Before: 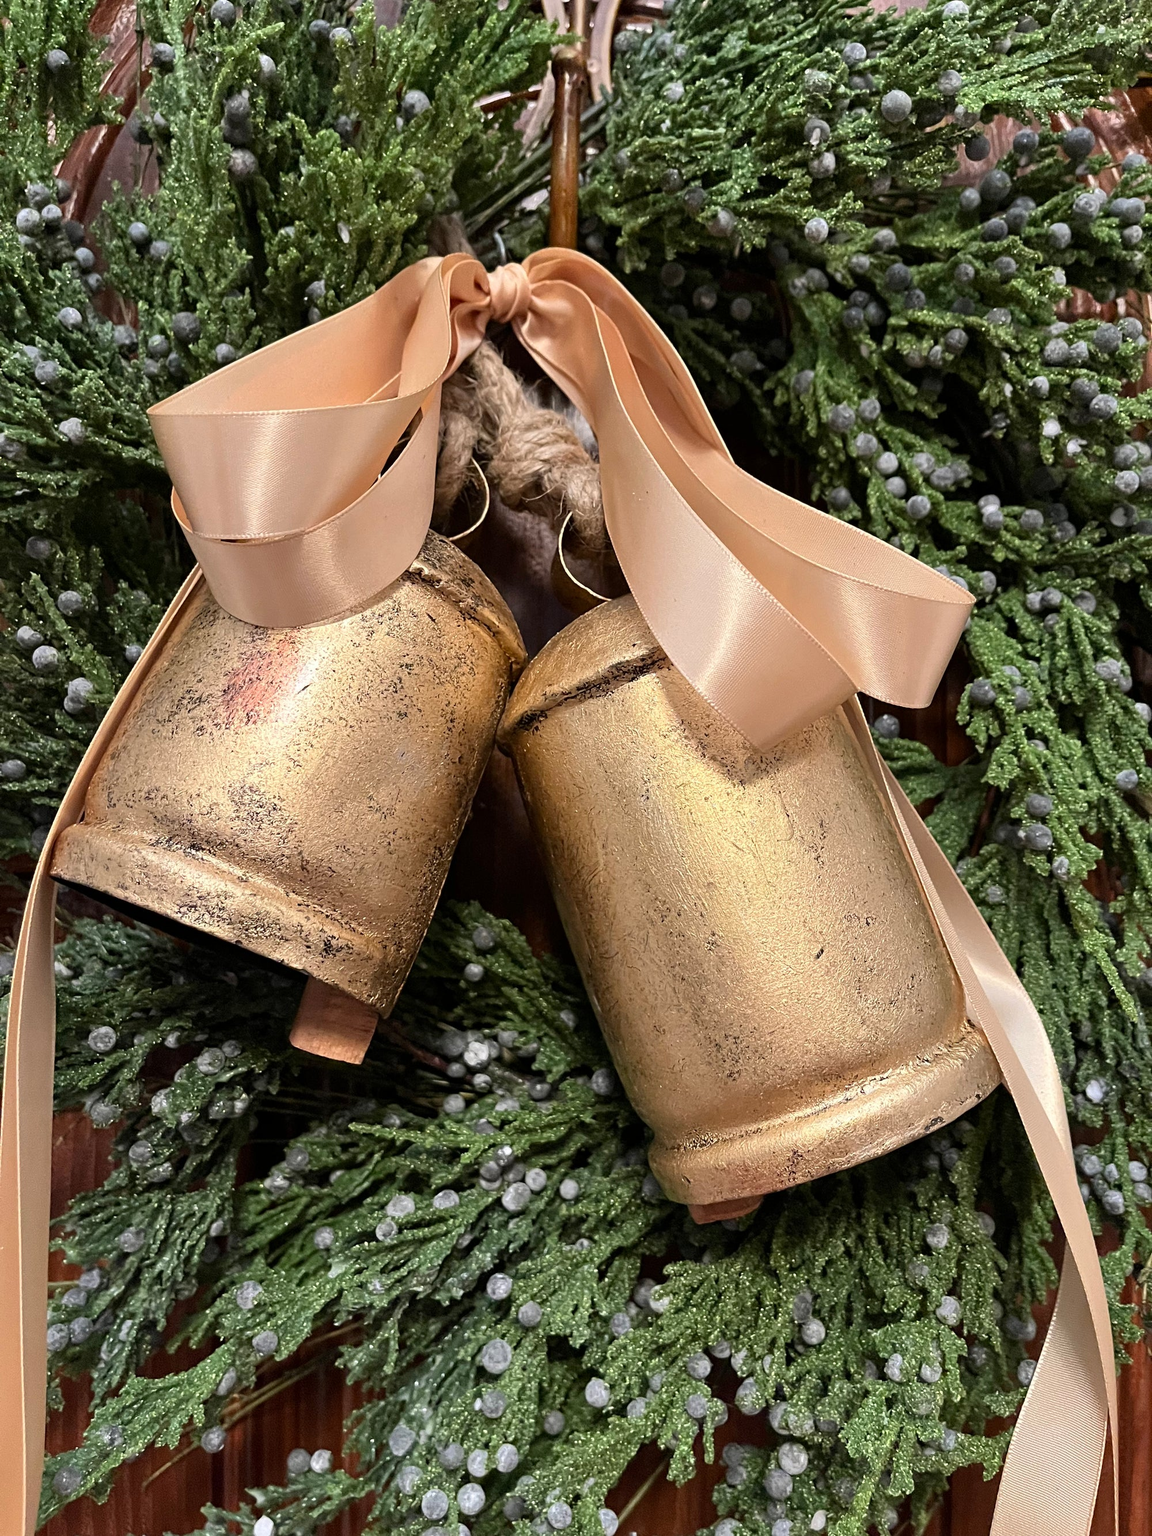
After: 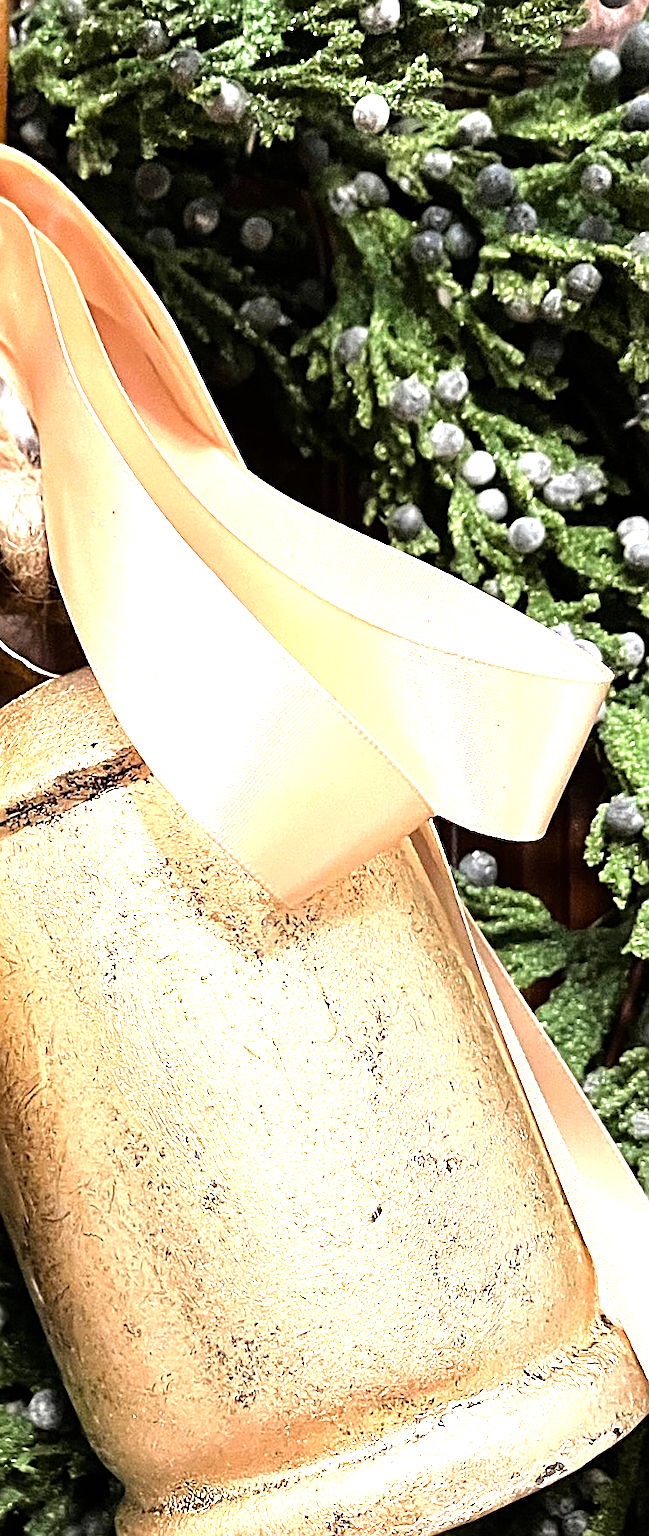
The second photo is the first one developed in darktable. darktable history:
crop and rotate: left 49.735%, top 10.149%, right 13.187%, bottom 24.1%
exposure: black level correction 0, exposure 0.703 EV, compensate exposure bias true, compensate highlight preservation false
sharpen: on, module defaults
tone equalizer: -8 EV -1.06 EV, -7 EV -0.993 EV, -6 EV -0.827 EV, -5 EV -0.597 EV, -3 EV 0.587 EV, -2 EV 0.896 EV, -1 EV 1.01 EV, +0 EV 1.07 EV, mask exposure compensation -0.5 EV
